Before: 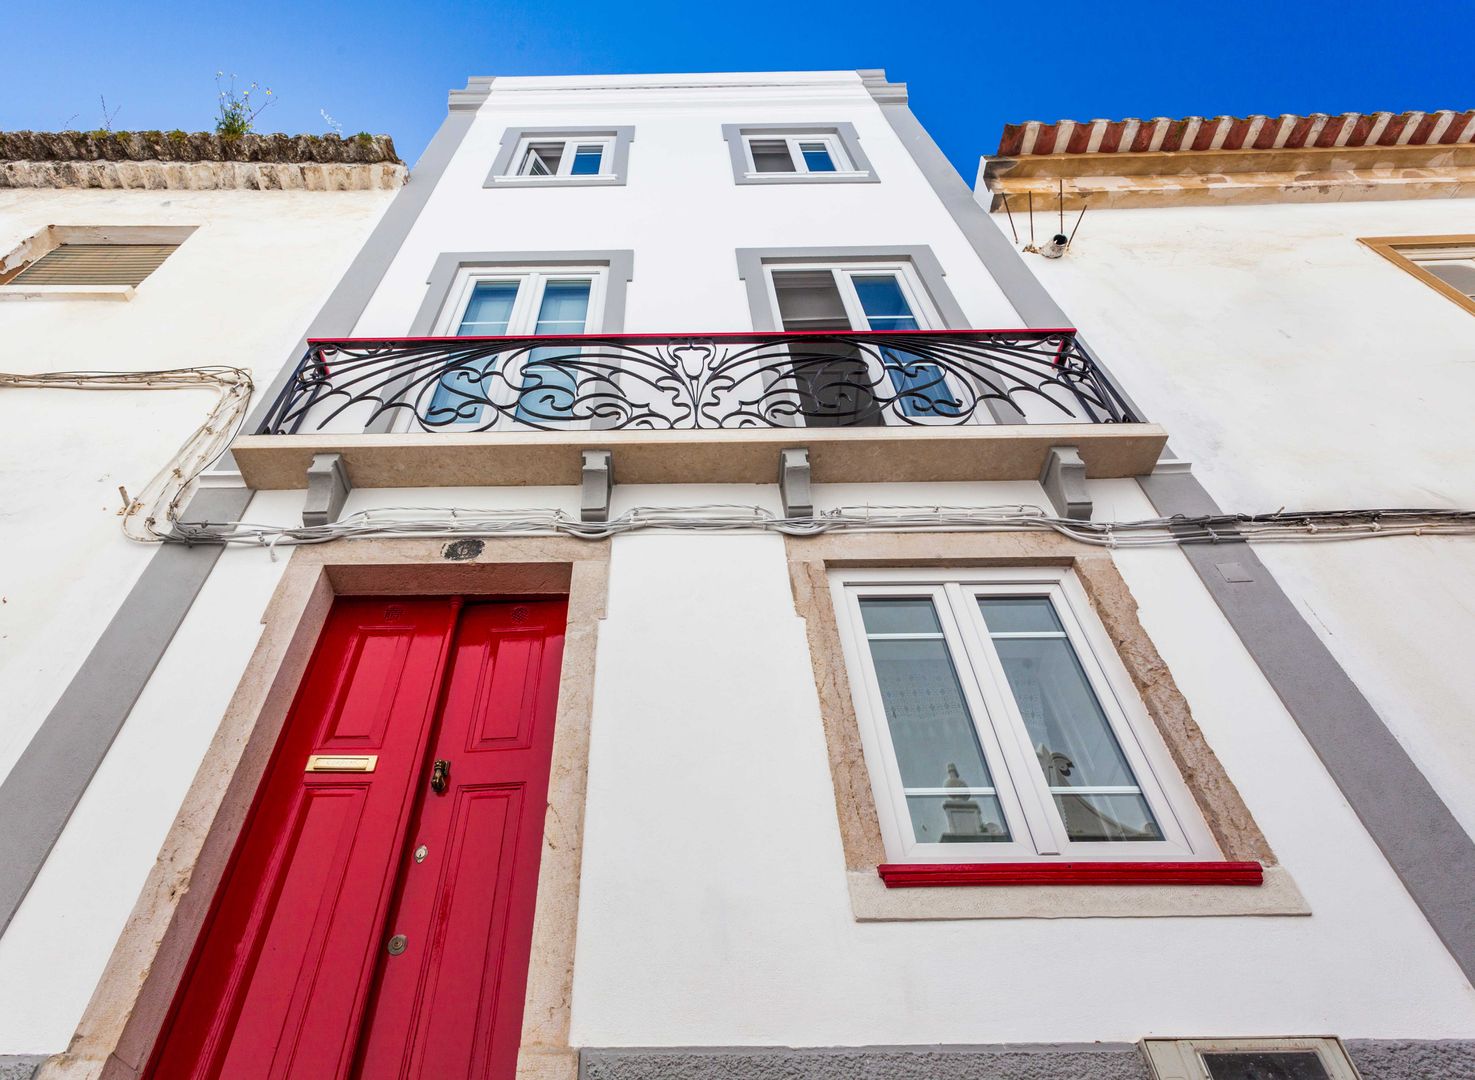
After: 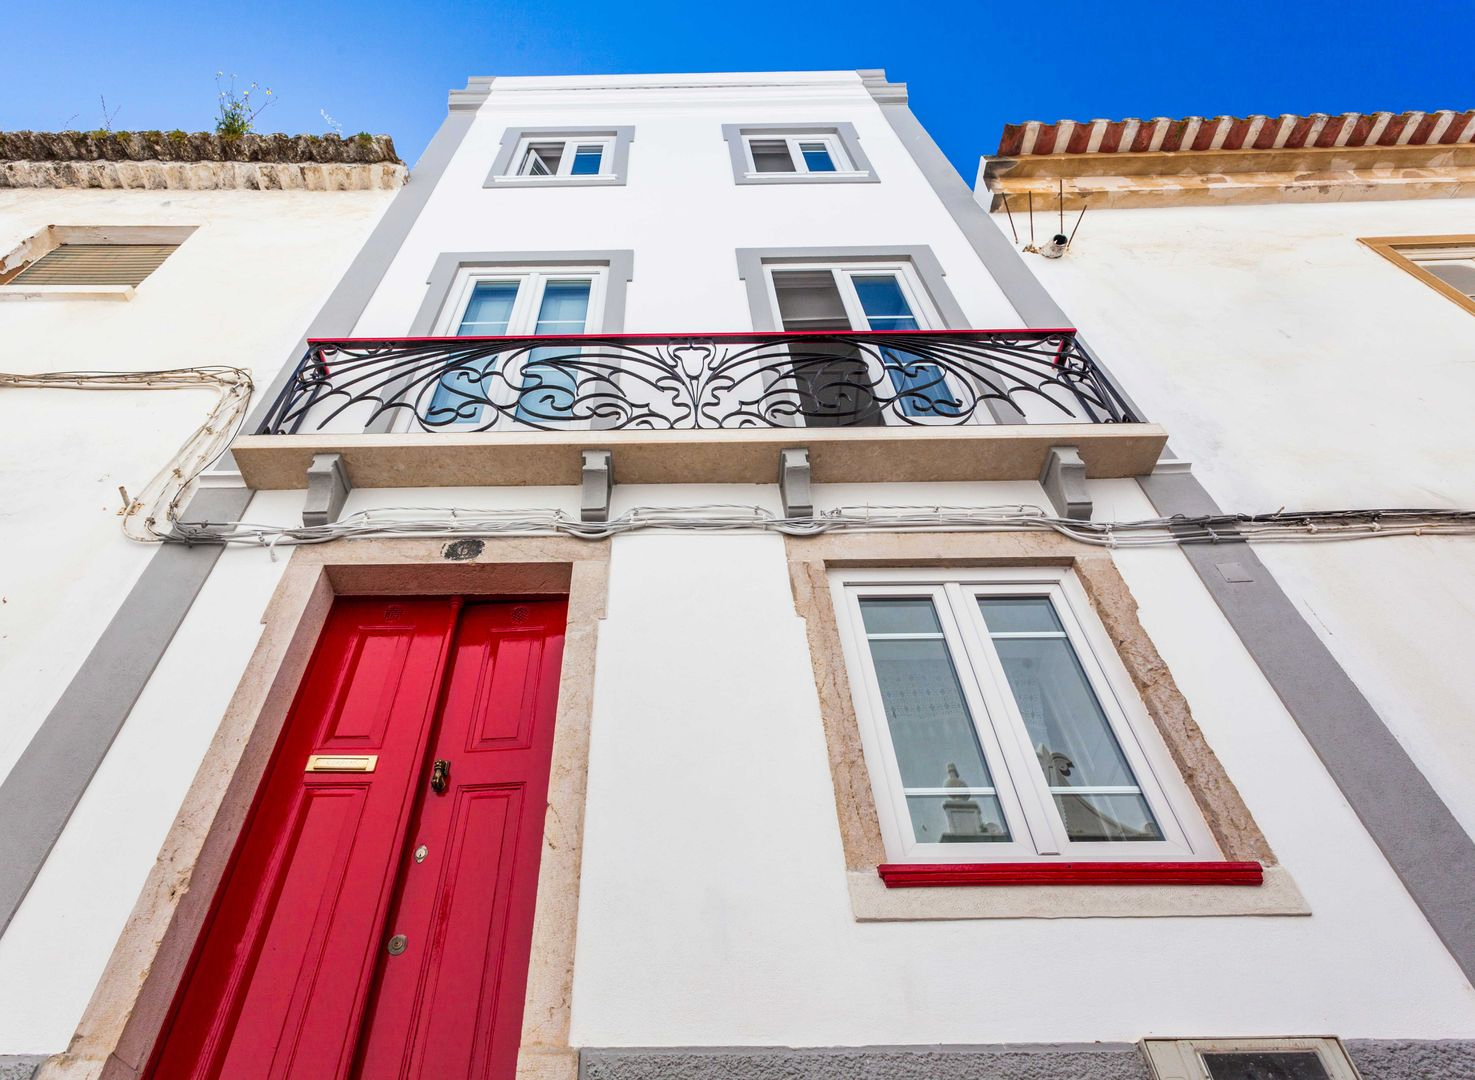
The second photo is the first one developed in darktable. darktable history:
base curve: curves: ch0 [(0, 0) (0.472, 0.508) (1, 1)], preserve colors average RGB
